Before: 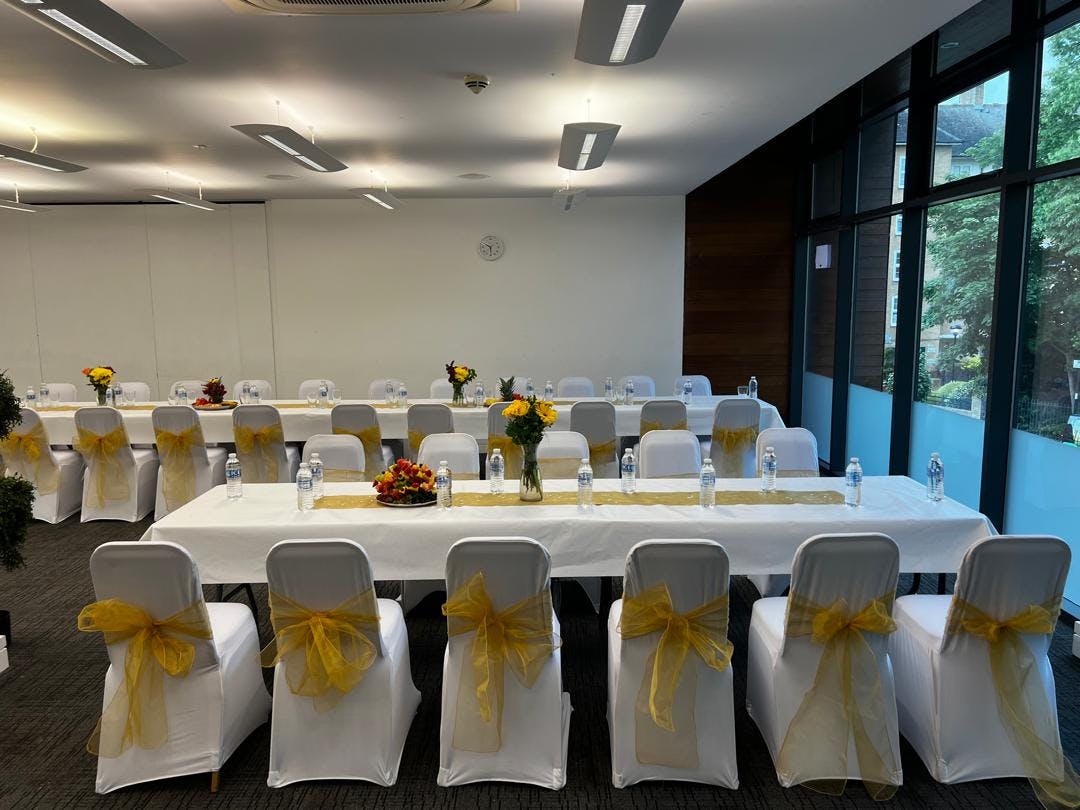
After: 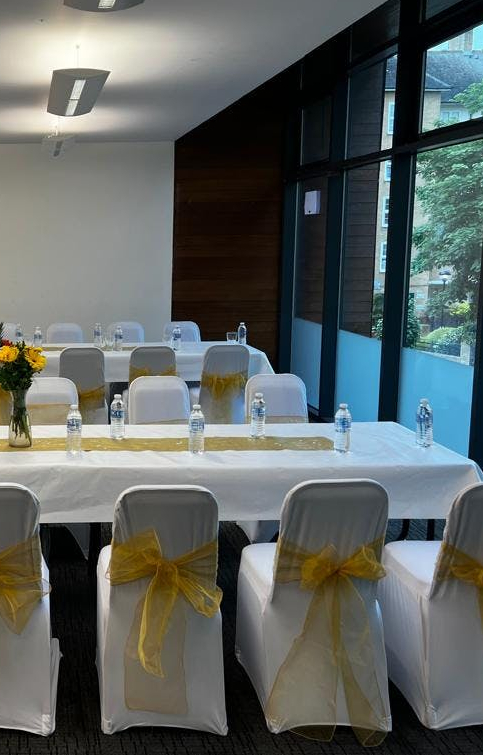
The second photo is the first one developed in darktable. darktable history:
crop: left 47.326%, top 6.676%, right 7.905%
